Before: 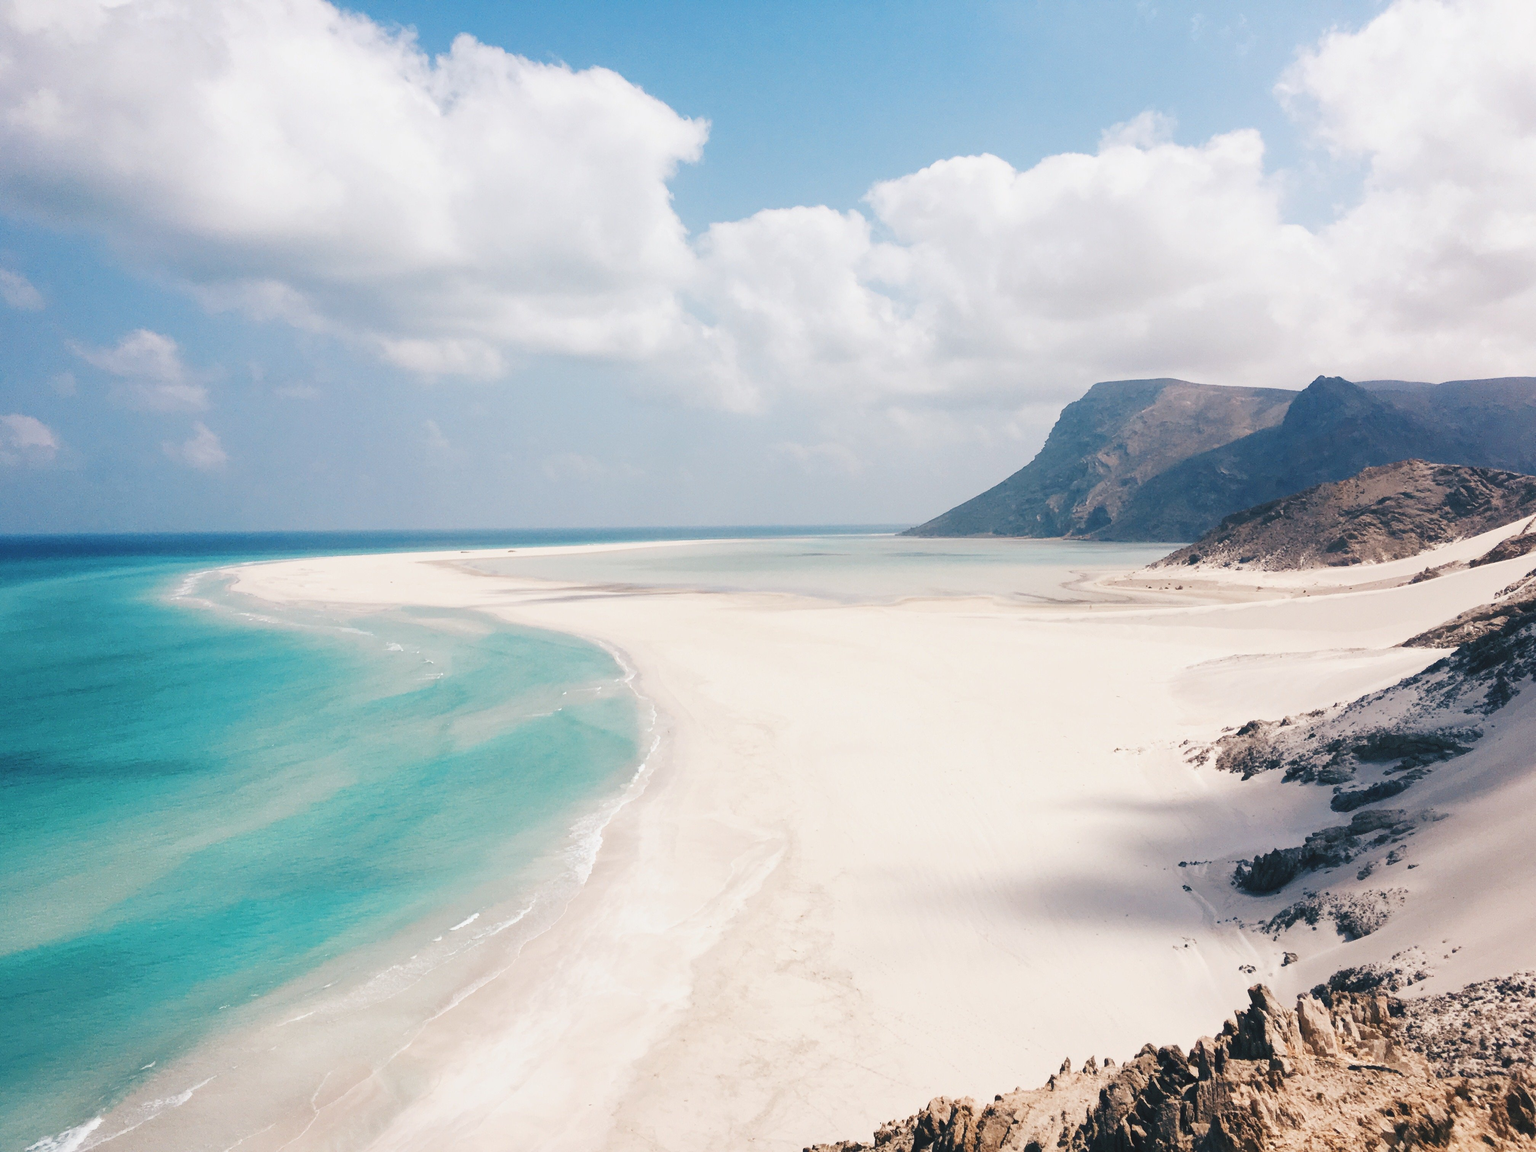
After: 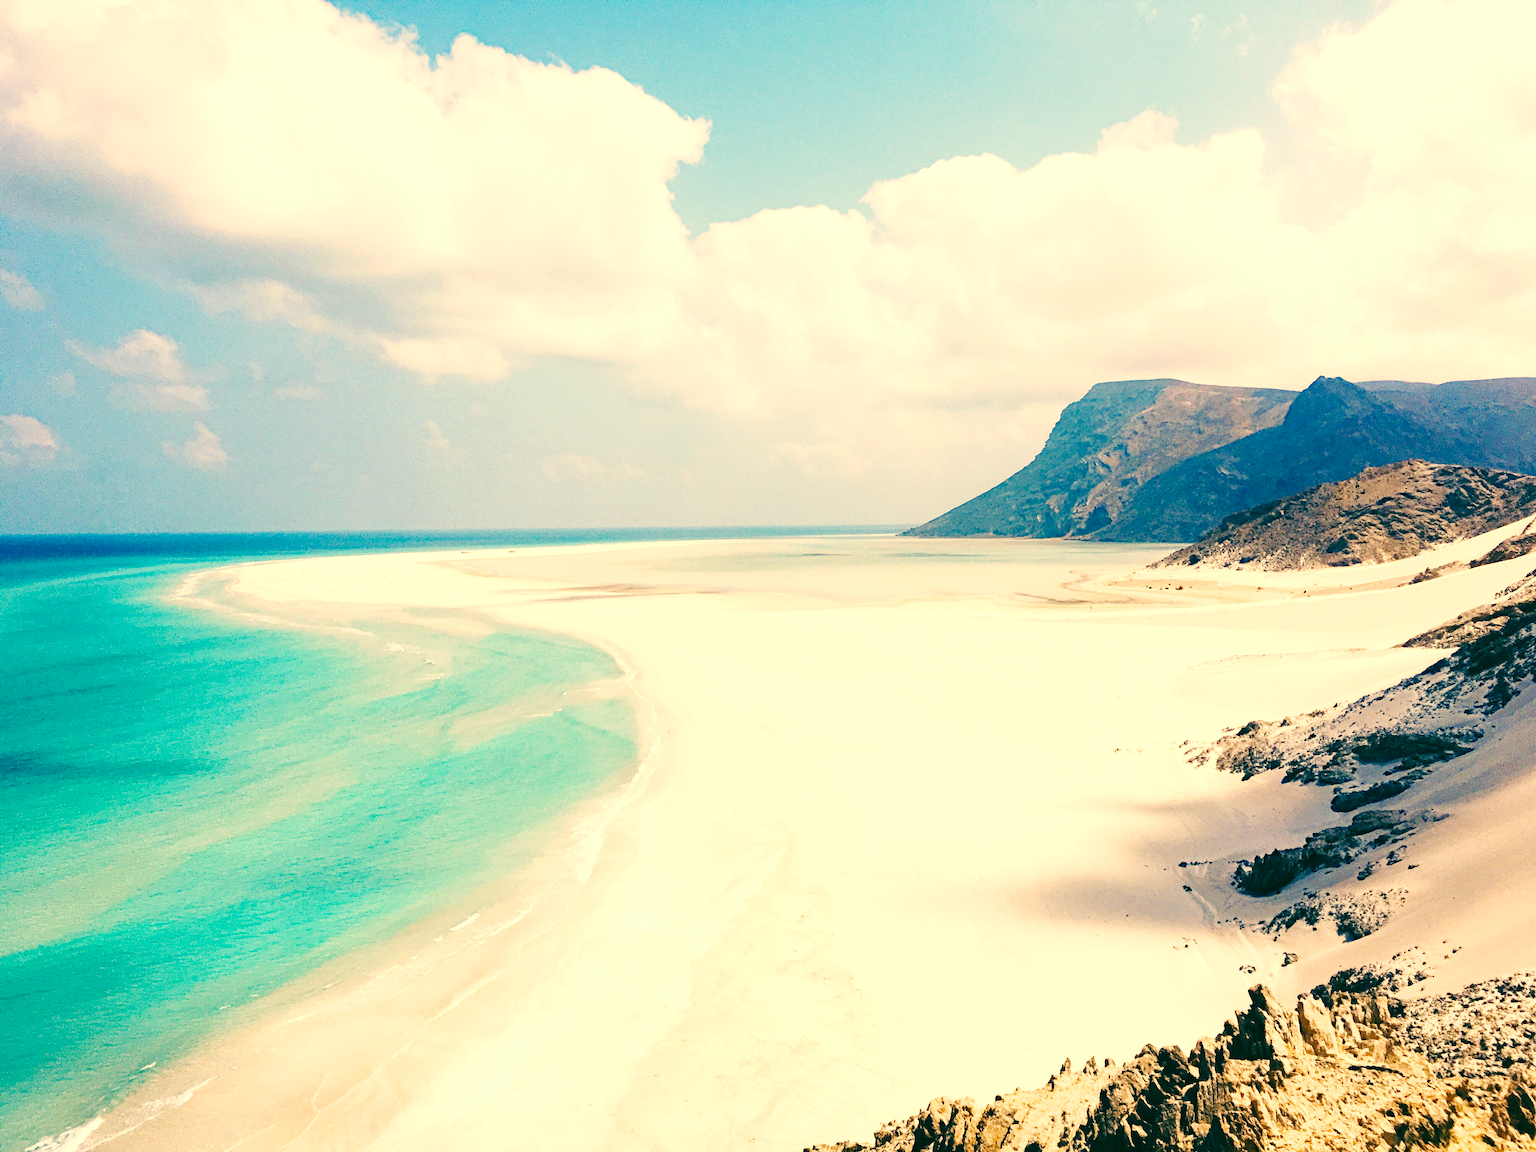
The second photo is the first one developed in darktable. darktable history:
haze removal: strength 0.53, distance 0.925, compatibility mode true, adaptive false
color correction: highlights a* 5.3, highlights b* 24.26, shadows a* -15.58, shadows b* 4.02
exposure: black level correction -0.002, exposure 0.54 EV, compensate highlight preservation false
base curve: curves: ch0 [(0, 0) (0.036, 0.025) (0.121, 0.166) (0.206, 0.329) (0.605, 0.79) (1, 1)], preserve colors none
